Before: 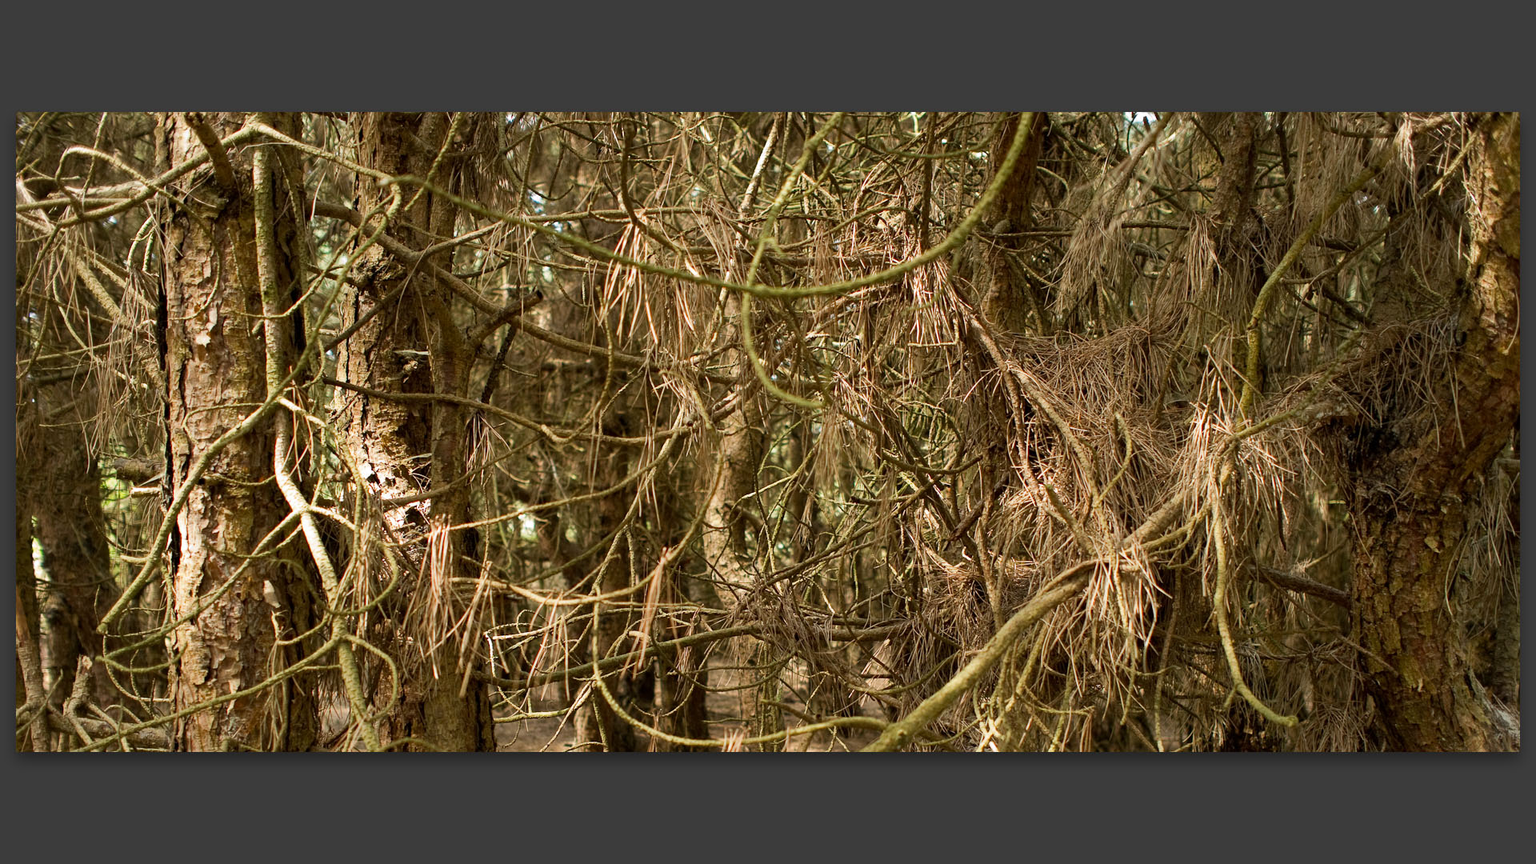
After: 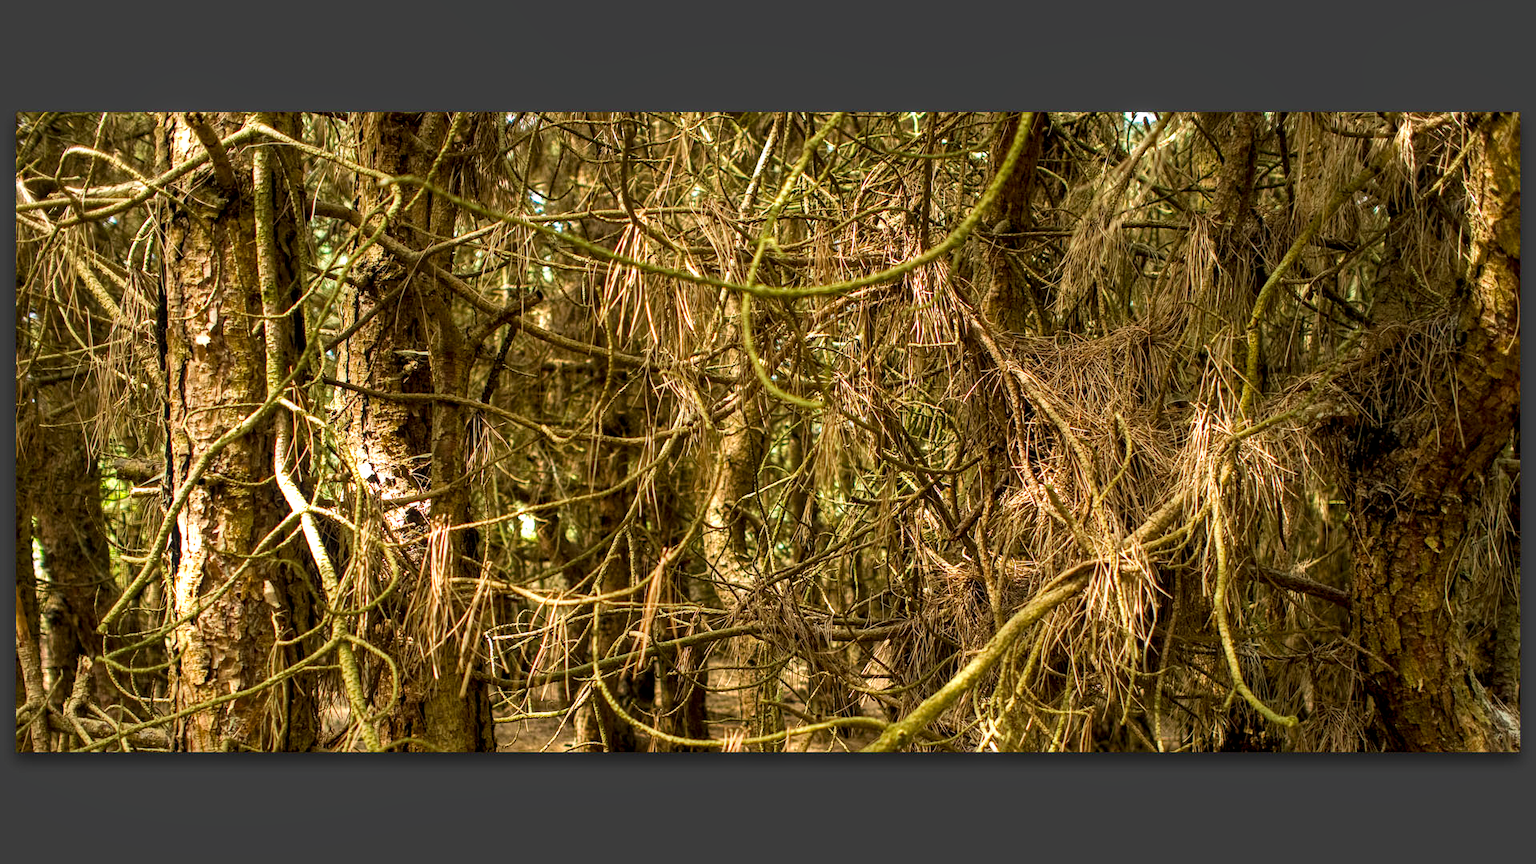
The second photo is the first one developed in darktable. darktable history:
local contrast: highlights 61%, detail 143%, midtone range 0.428
color balance rgb: perceptual saturation grading › global saturation 20%, global vibrance 20%
velvia: on, module defaults
haze removal: on, module defaults
